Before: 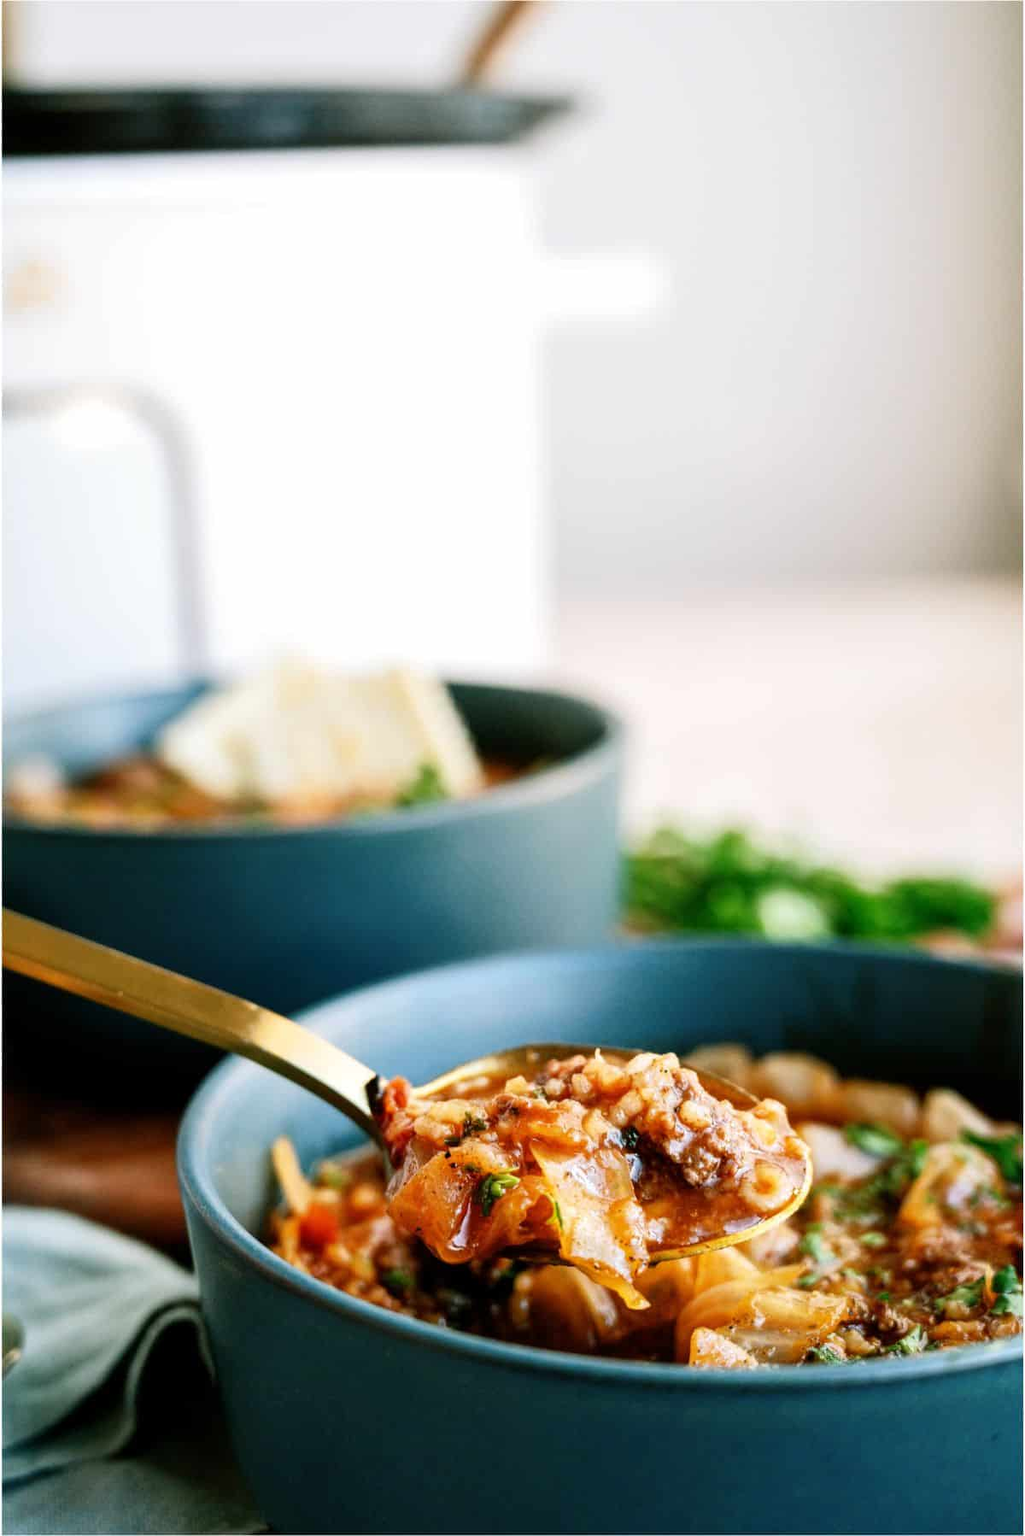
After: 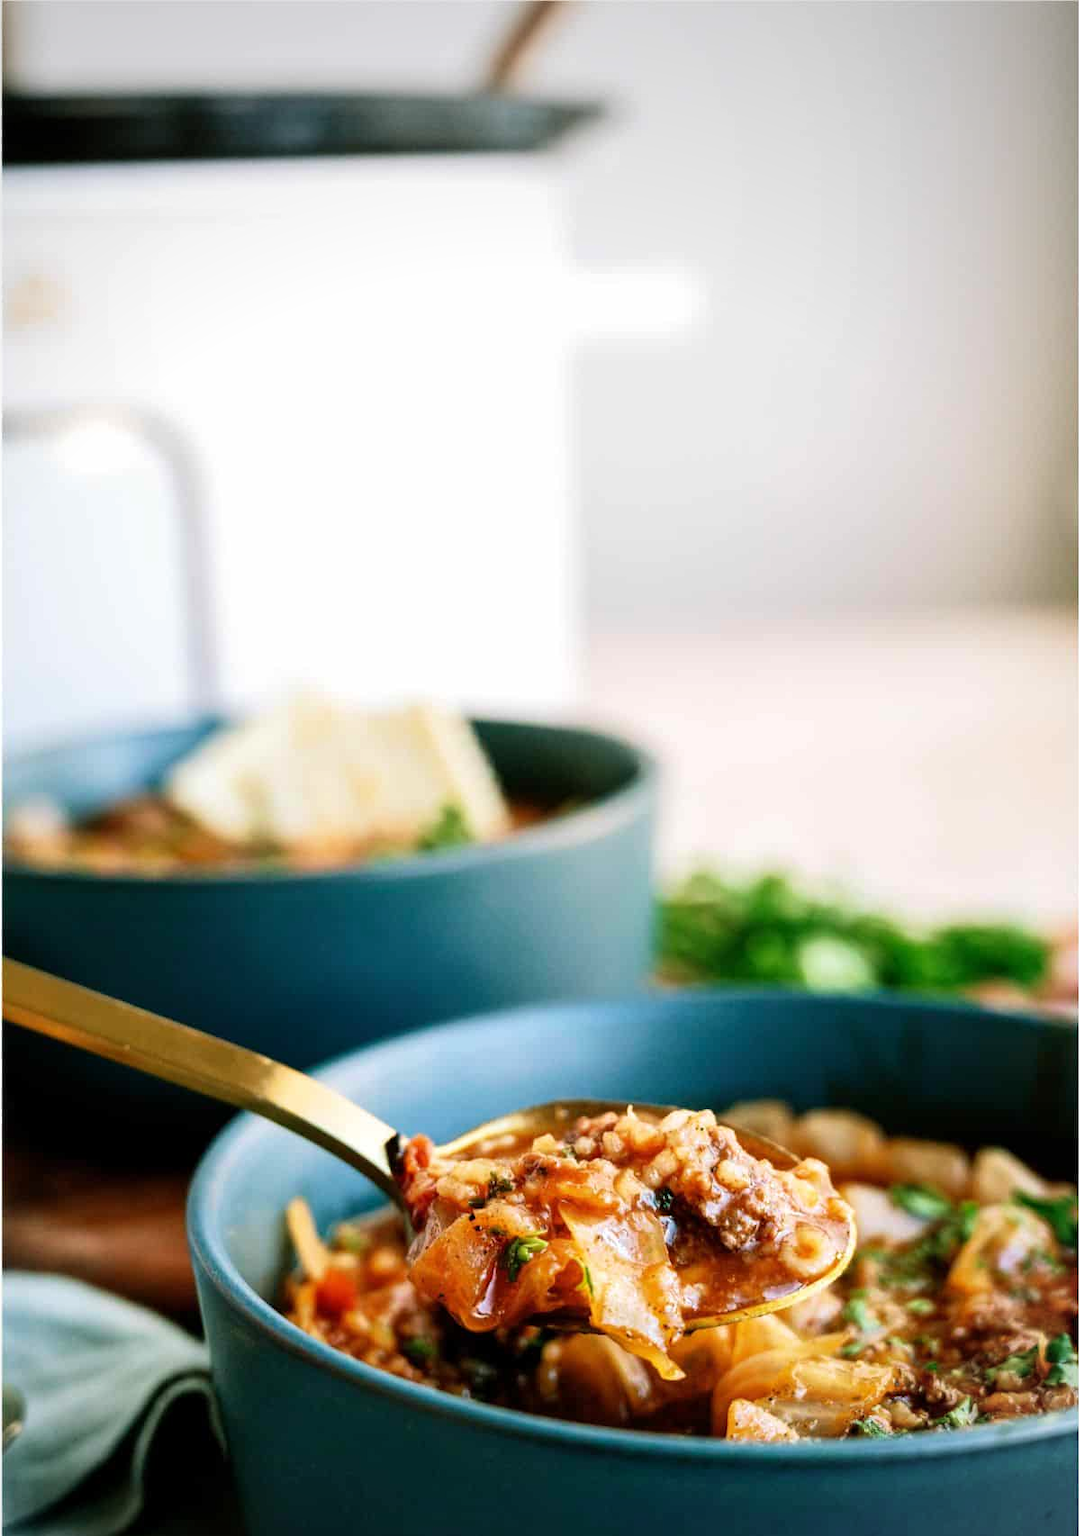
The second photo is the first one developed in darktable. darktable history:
vignetting: brightness -0.275, center (-0.038, 0.153), unbound false
velvia: on, module defaults
crop and rotate: top 0.006%, bottom 5.055%
